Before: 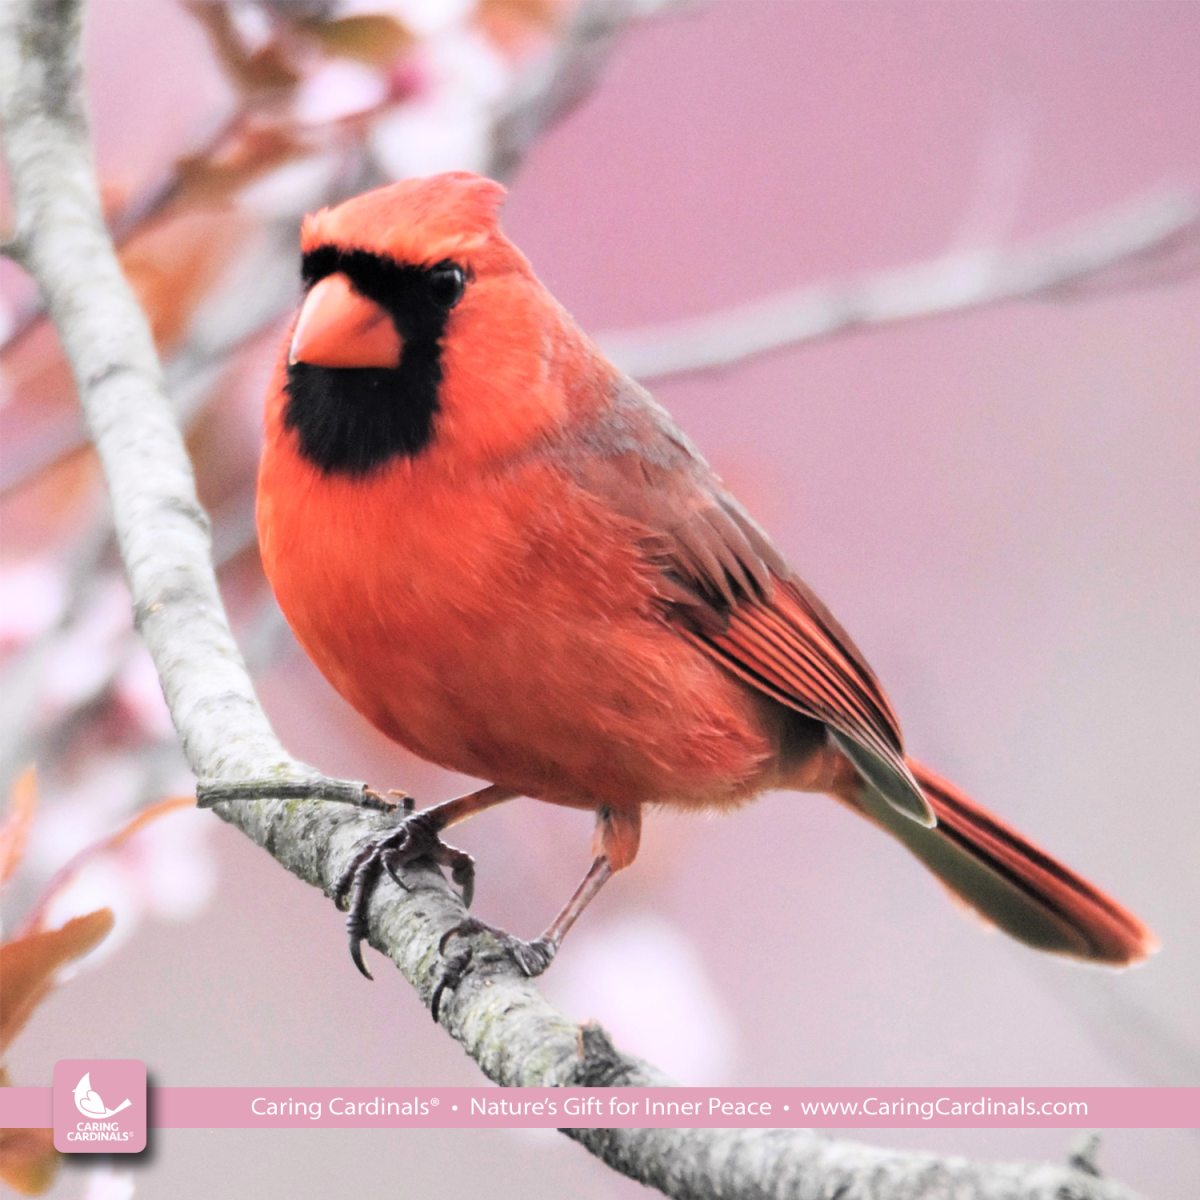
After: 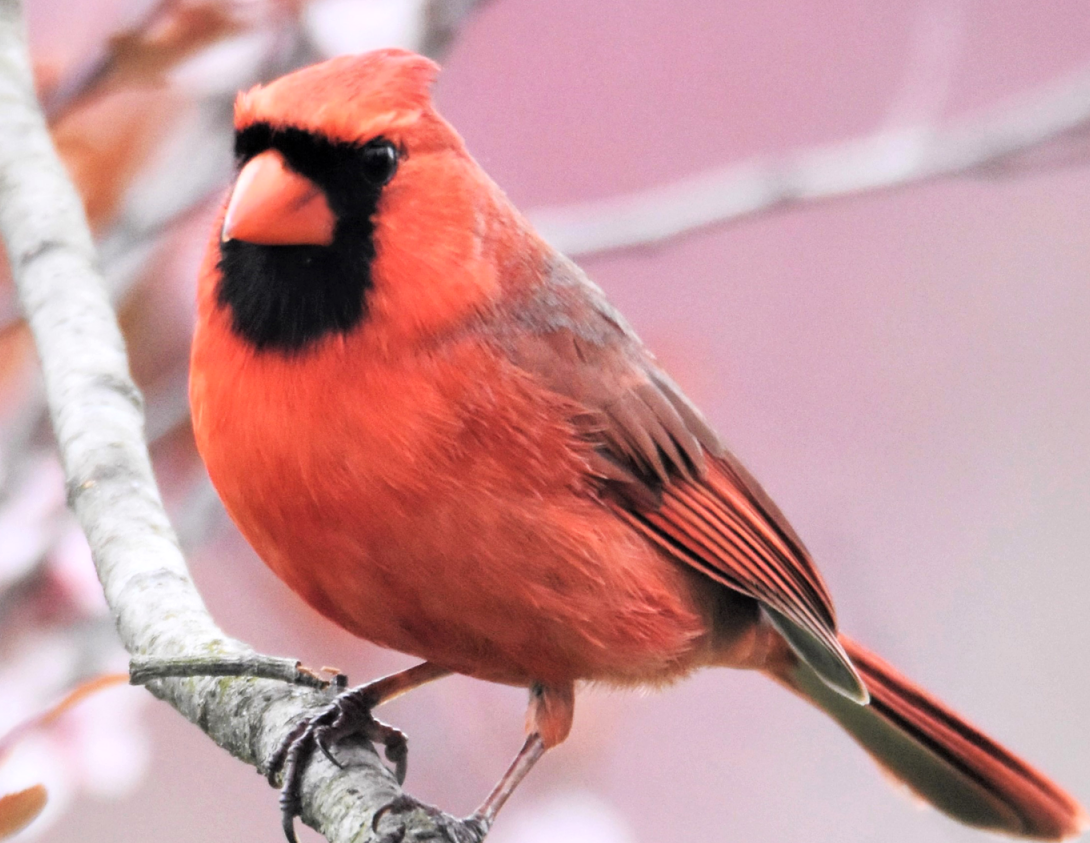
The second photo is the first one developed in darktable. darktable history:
crop: left 5.596%, top 10.314%, right 3.534%, bottom 19.395%
local contrast: mode bilateral grid, contrast 20, coarseness 50, detail 120%, midtone range 0.2
